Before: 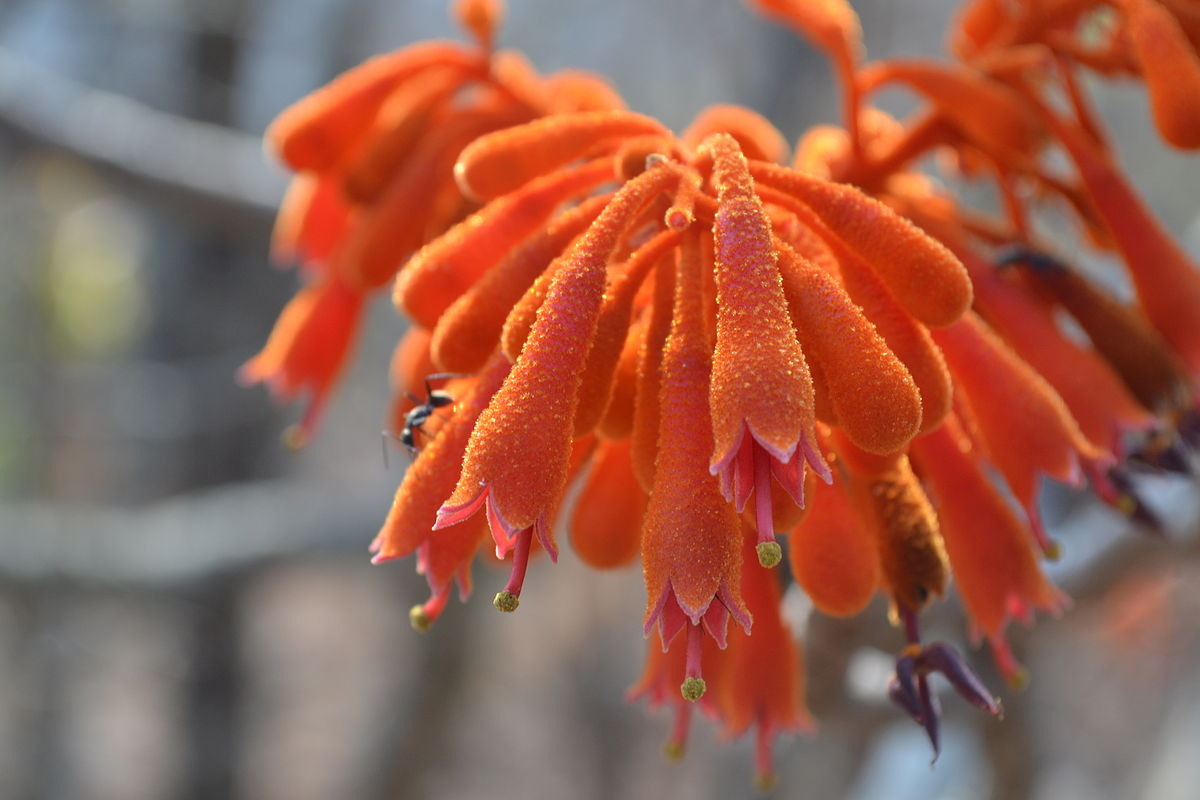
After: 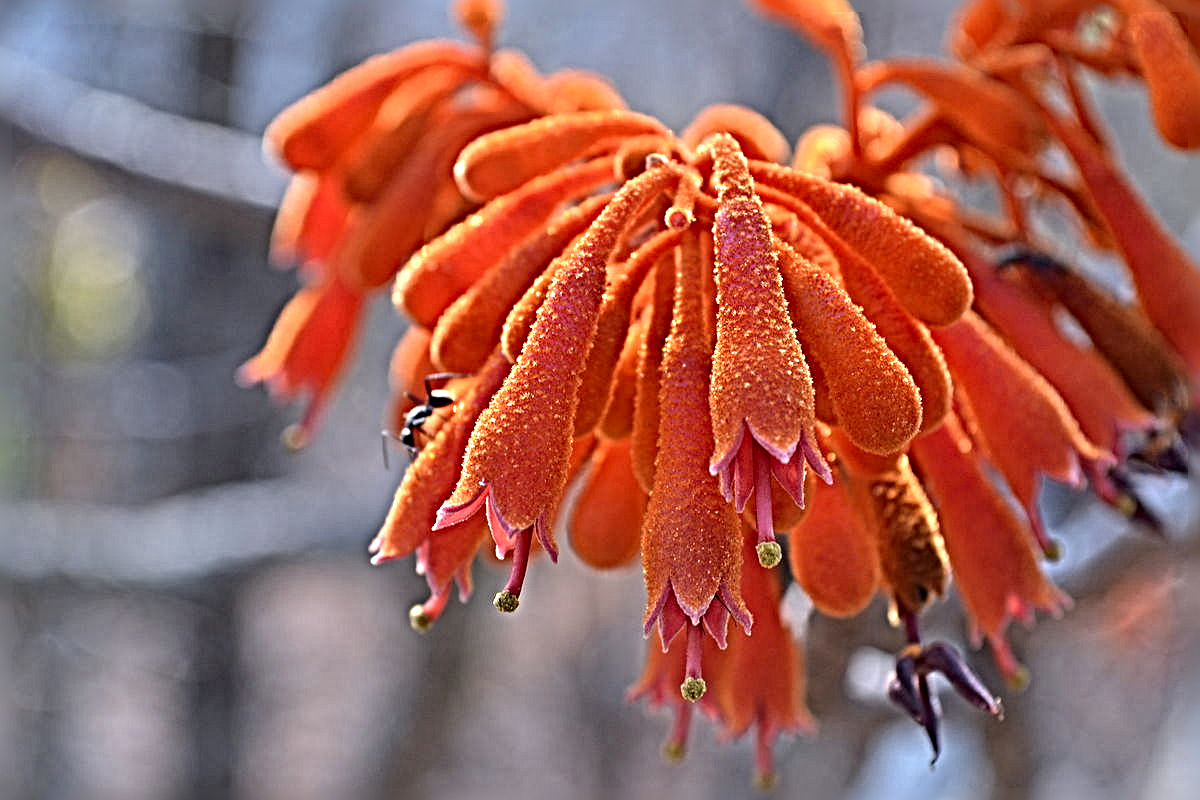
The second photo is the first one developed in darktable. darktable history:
white balance: red 1.004, blue 1.096
sharpen: radius 6.3, amount 1.8, threshold 0
exposure: black level correction 0.002, exposure 0.15 EV, compensate highlight preservation false
